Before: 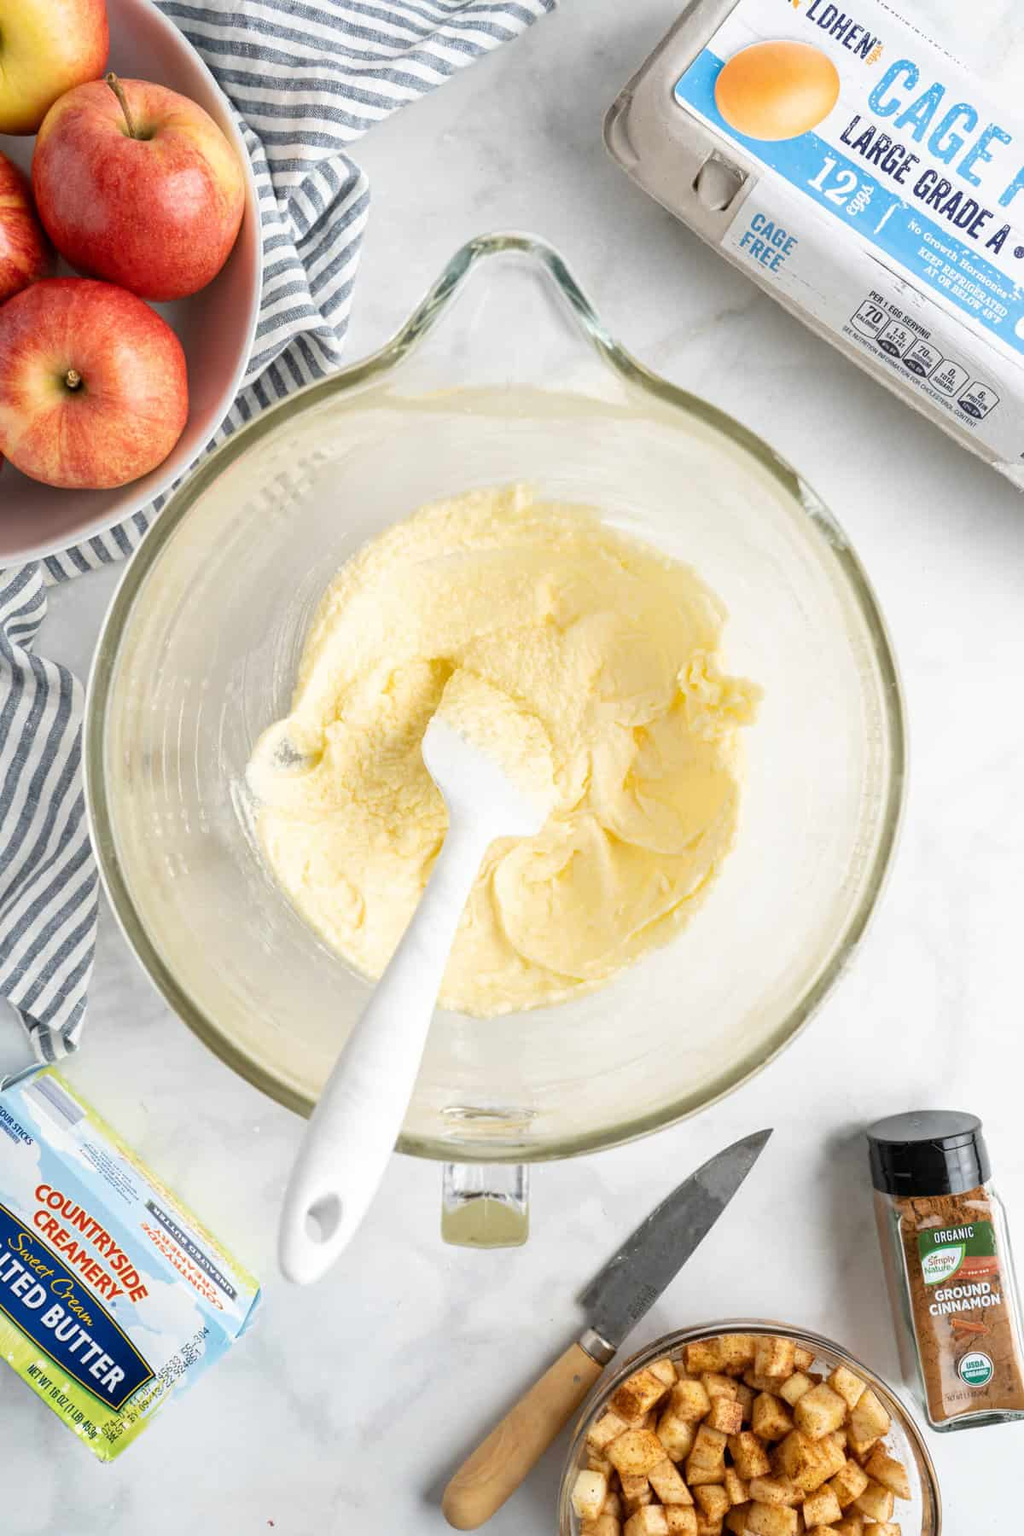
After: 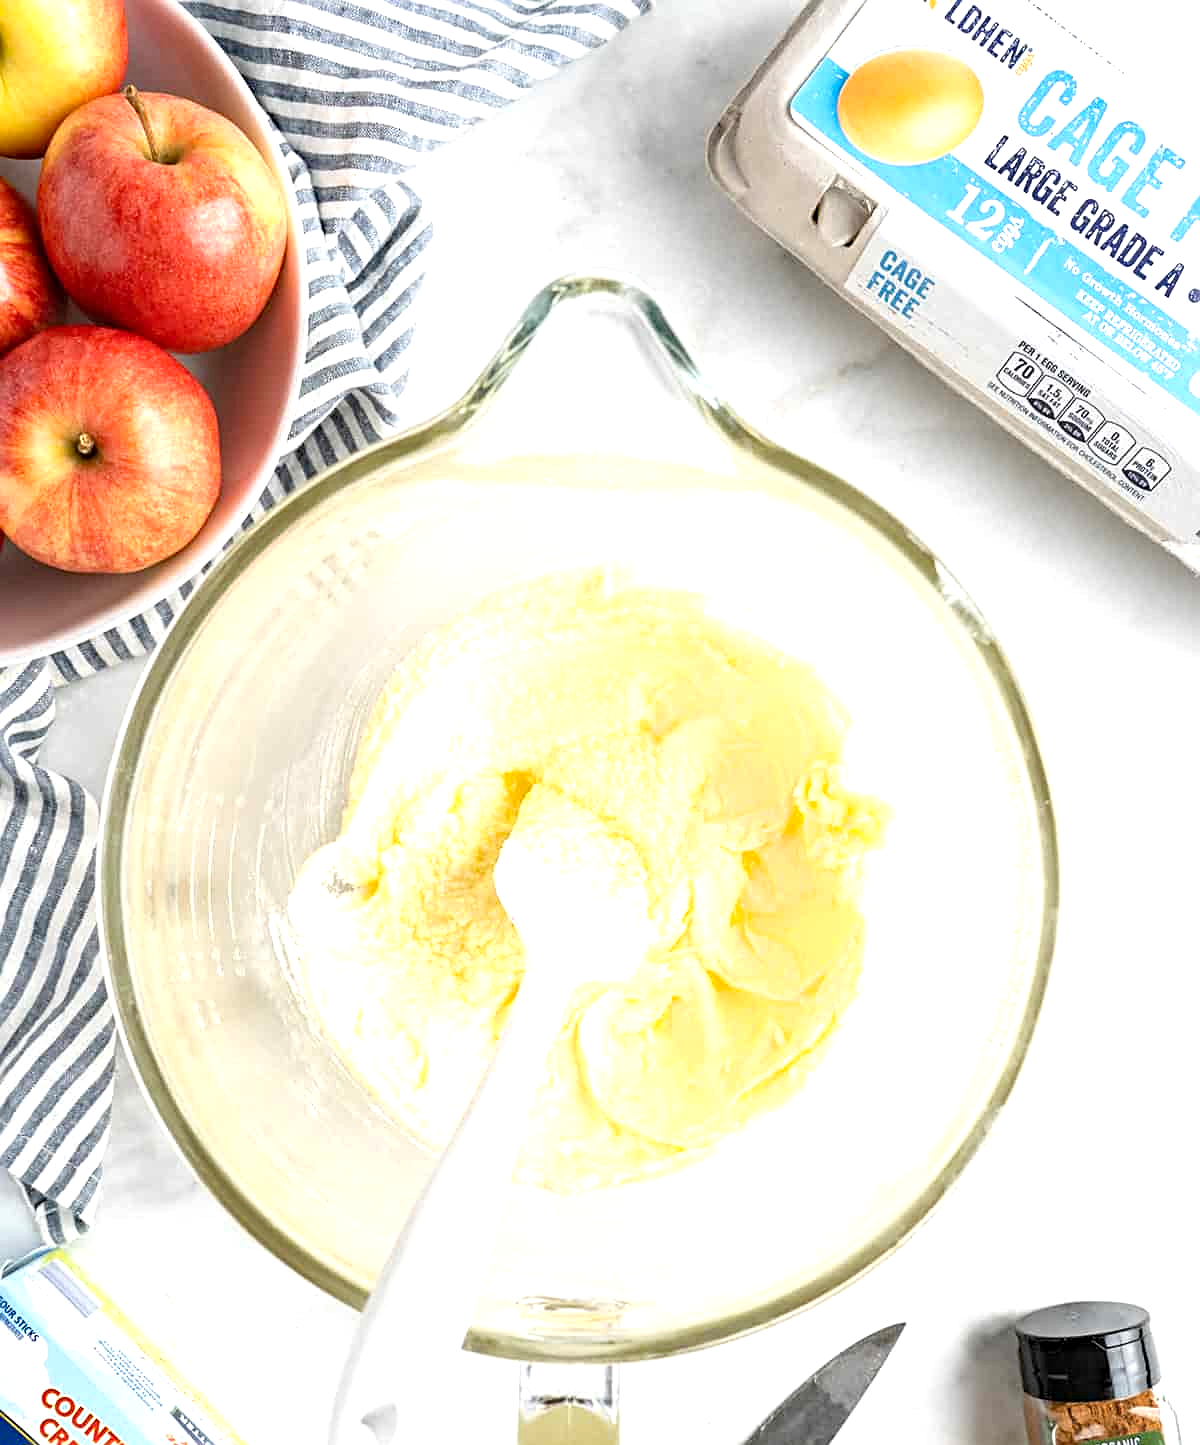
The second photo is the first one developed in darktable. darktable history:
haze removal: strength 0.286, distance 0.253, compatibility mode true, adaptive false
sharpen: on, module defaults
crop: bottom 19.714%
exposure: exposure 0.634 EV, compensate exposure bias true, compensate highlight preservation false
